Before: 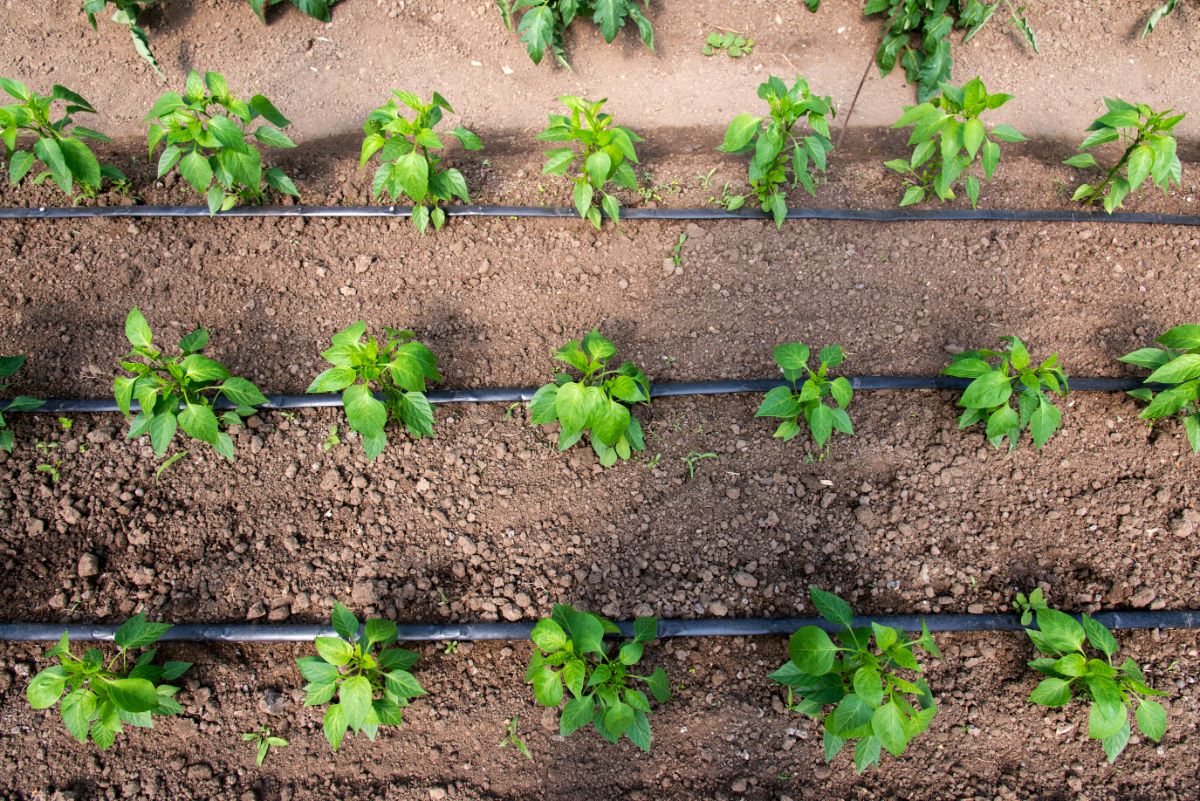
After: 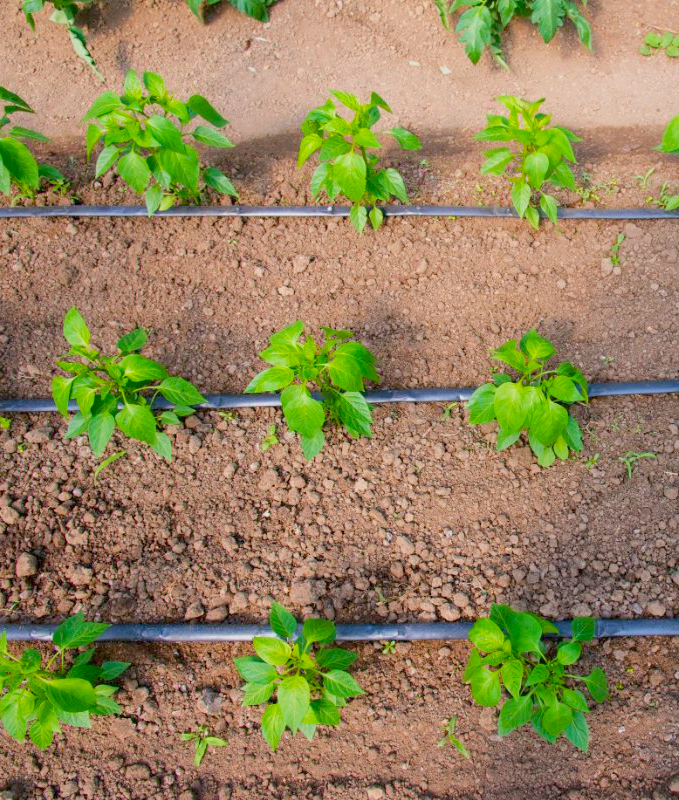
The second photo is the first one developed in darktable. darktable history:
color balance rgb: perceptual saturation grading › global saturation 25.505%, perceptual brilliance grading › global brilliance 9.332%, perceptual brilliance grading › shadows 14.984%, contrast -29.576%
crop: left 5.229%, right 38.167%
